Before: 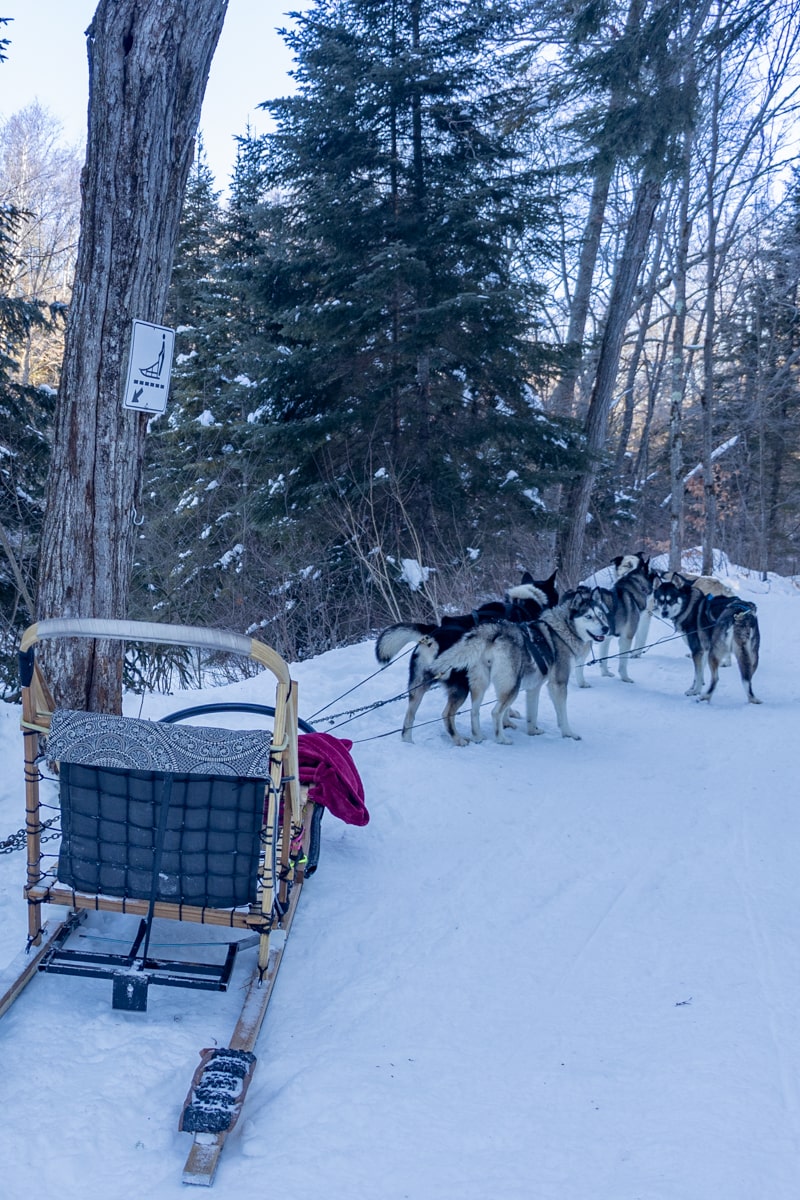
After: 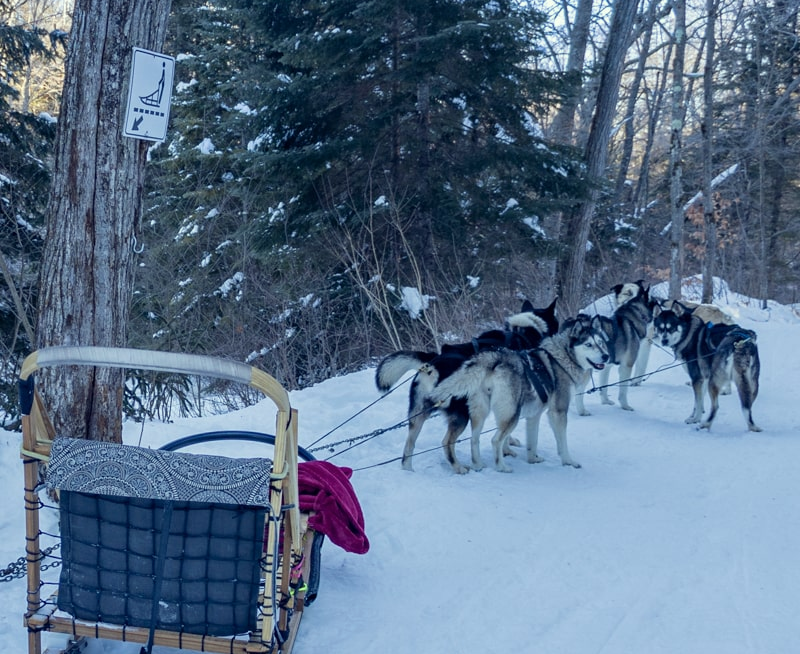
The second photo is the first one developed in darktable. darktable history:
crop and rotate: top 22.696%, bottom 22.788%
color correction: highlights a* -4.37, highlights b* 6.2
